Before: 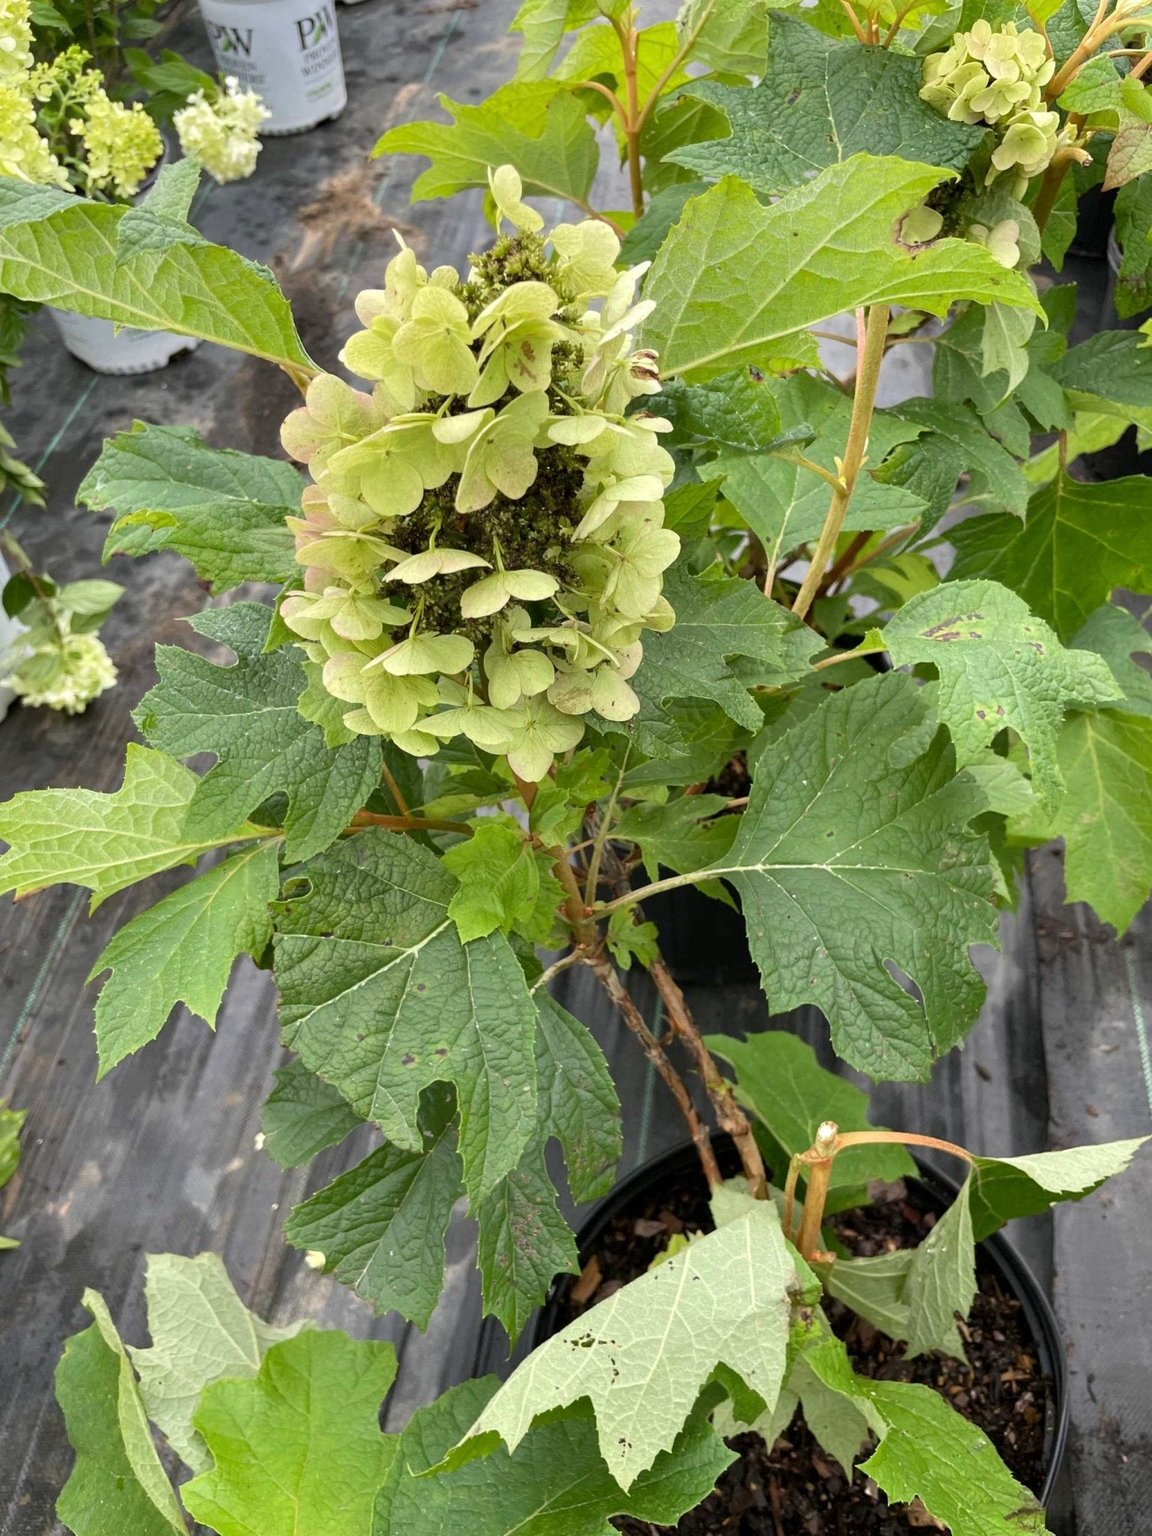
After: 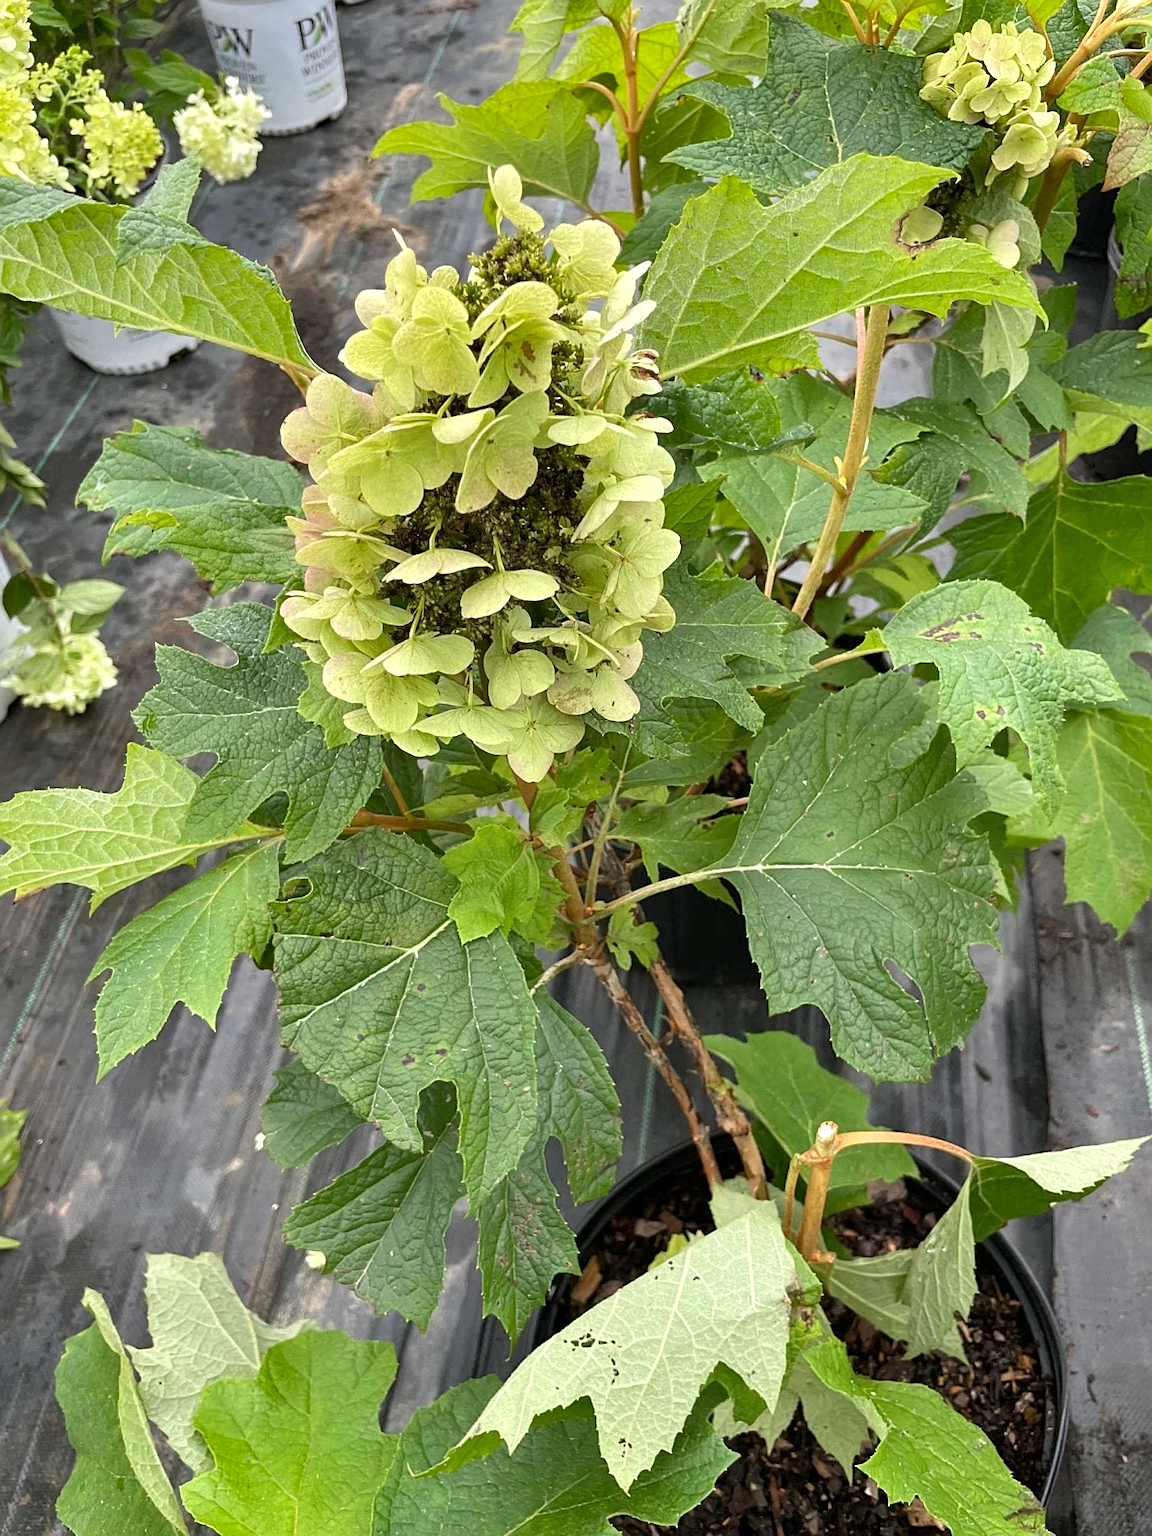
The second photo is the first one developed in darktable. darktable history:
sharpen: on, module defaults
shadows and highlights: soften with gaussian
exposure: exposure 0.178 EV, compensate exposure bias true, compensate highlight preservation false
